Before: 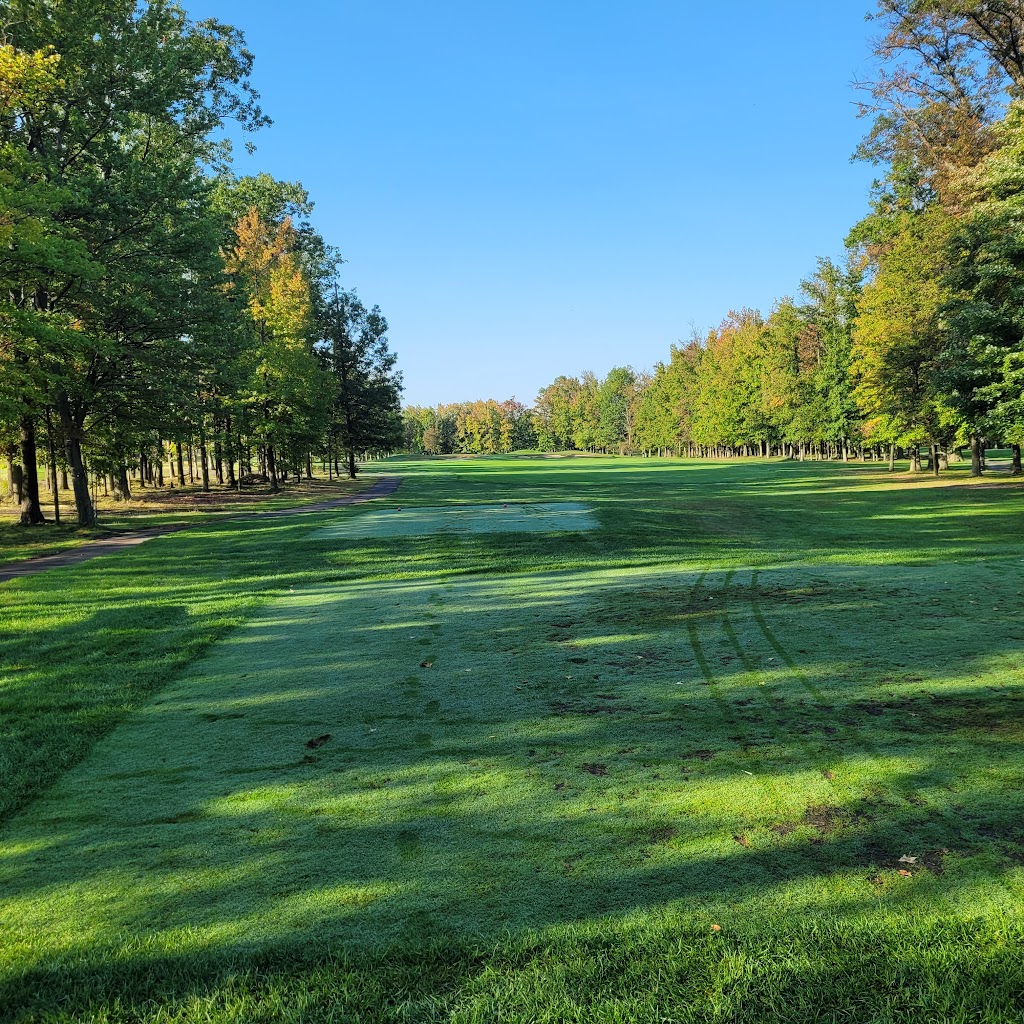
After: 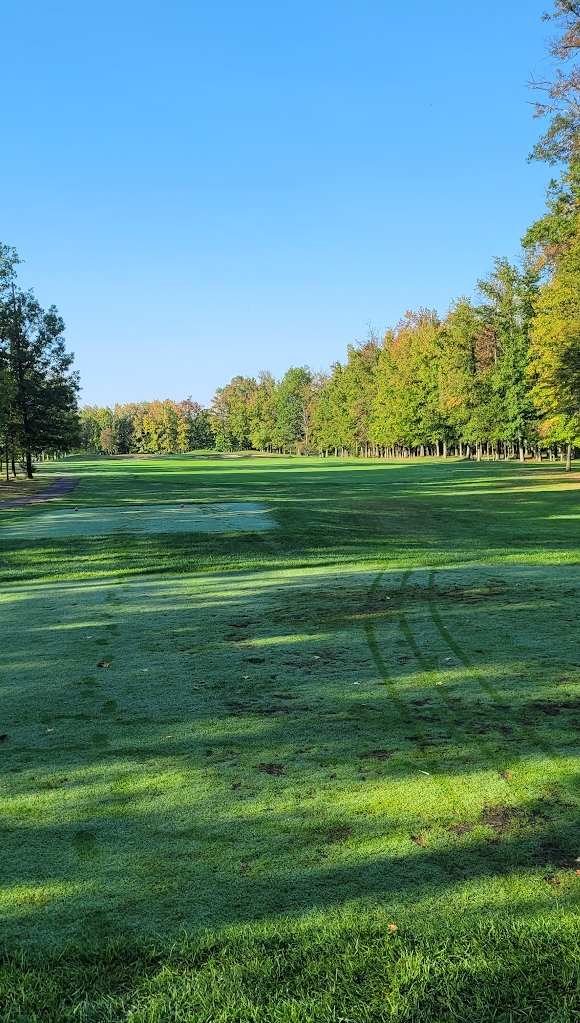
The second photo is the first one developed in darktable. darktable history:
exposure: compensate exposure bias true, compensate highlight preservation false
crop: left 31.568%, top 0.004%, right 11.707%
